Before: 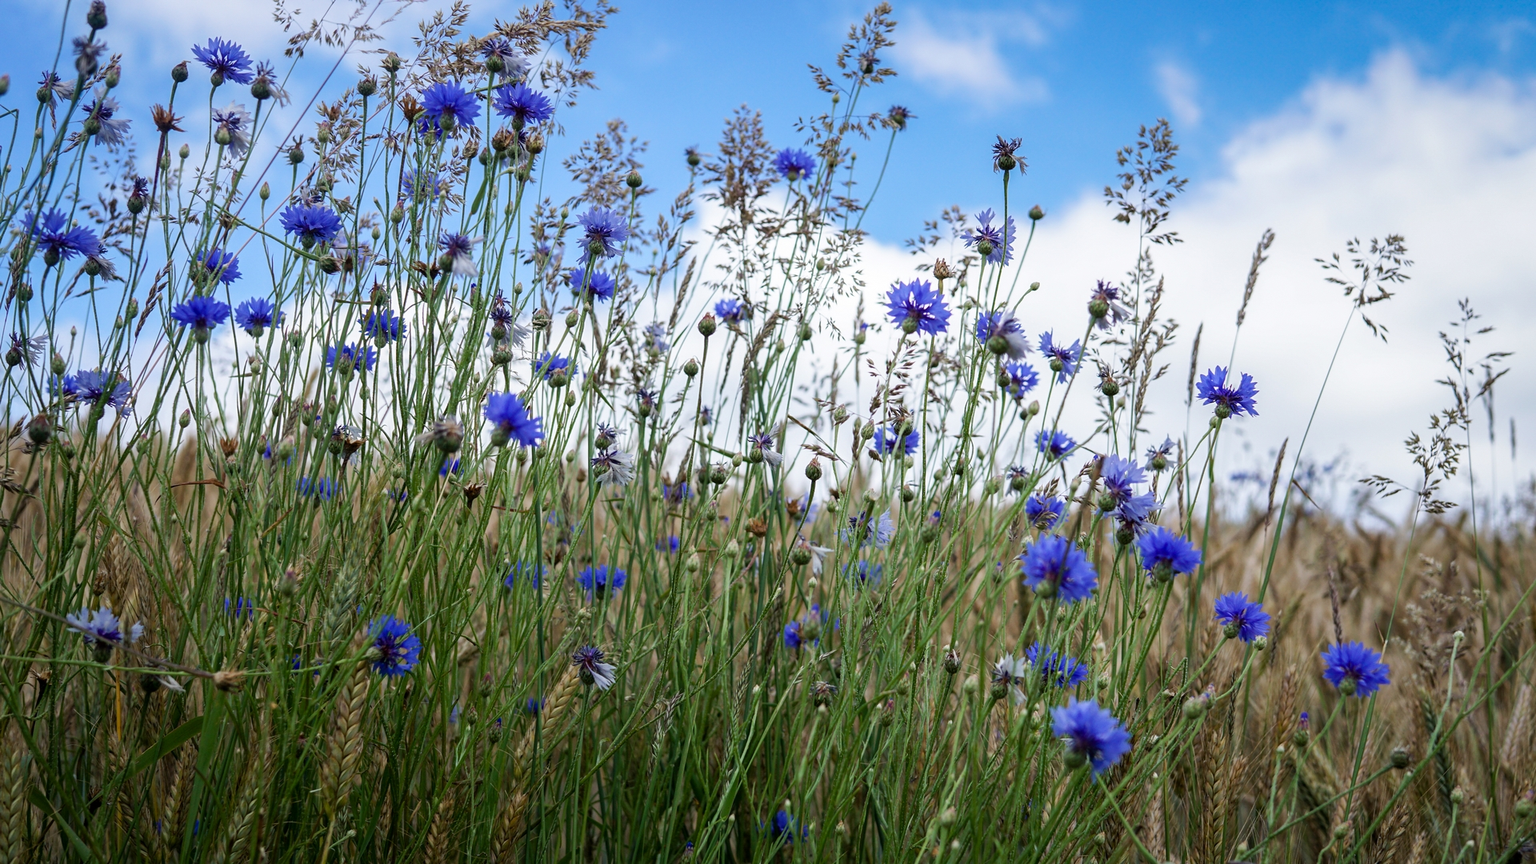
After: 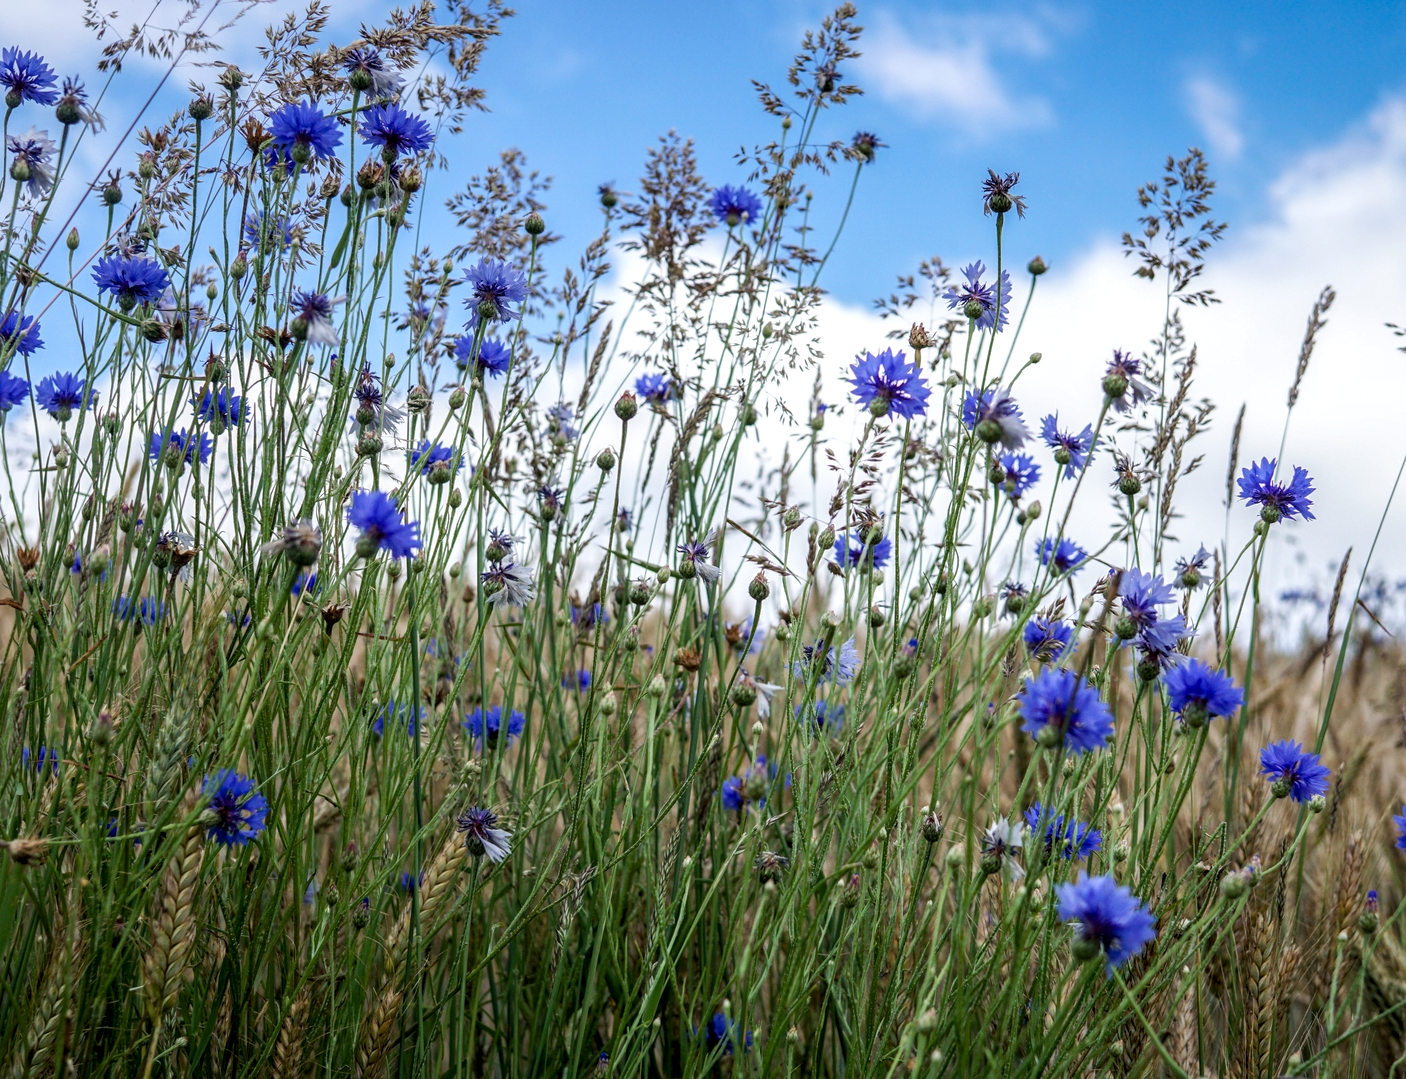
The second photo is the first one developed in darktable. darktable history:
local contrast: detail 130%
crop: left 13.477%, right 13.244%
